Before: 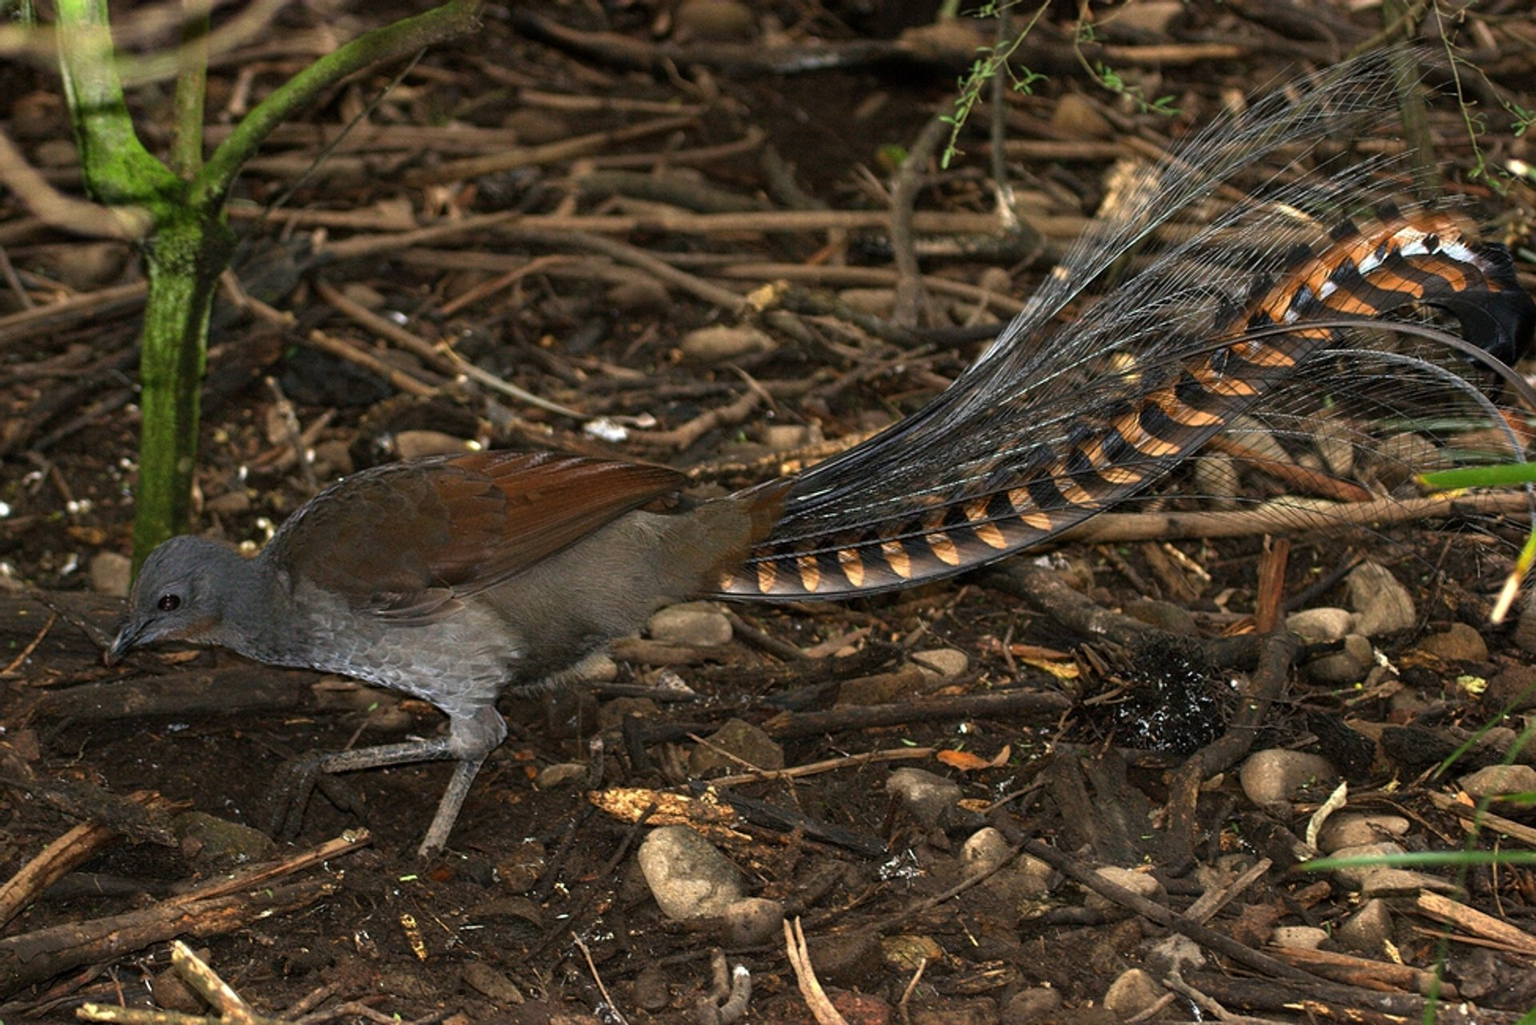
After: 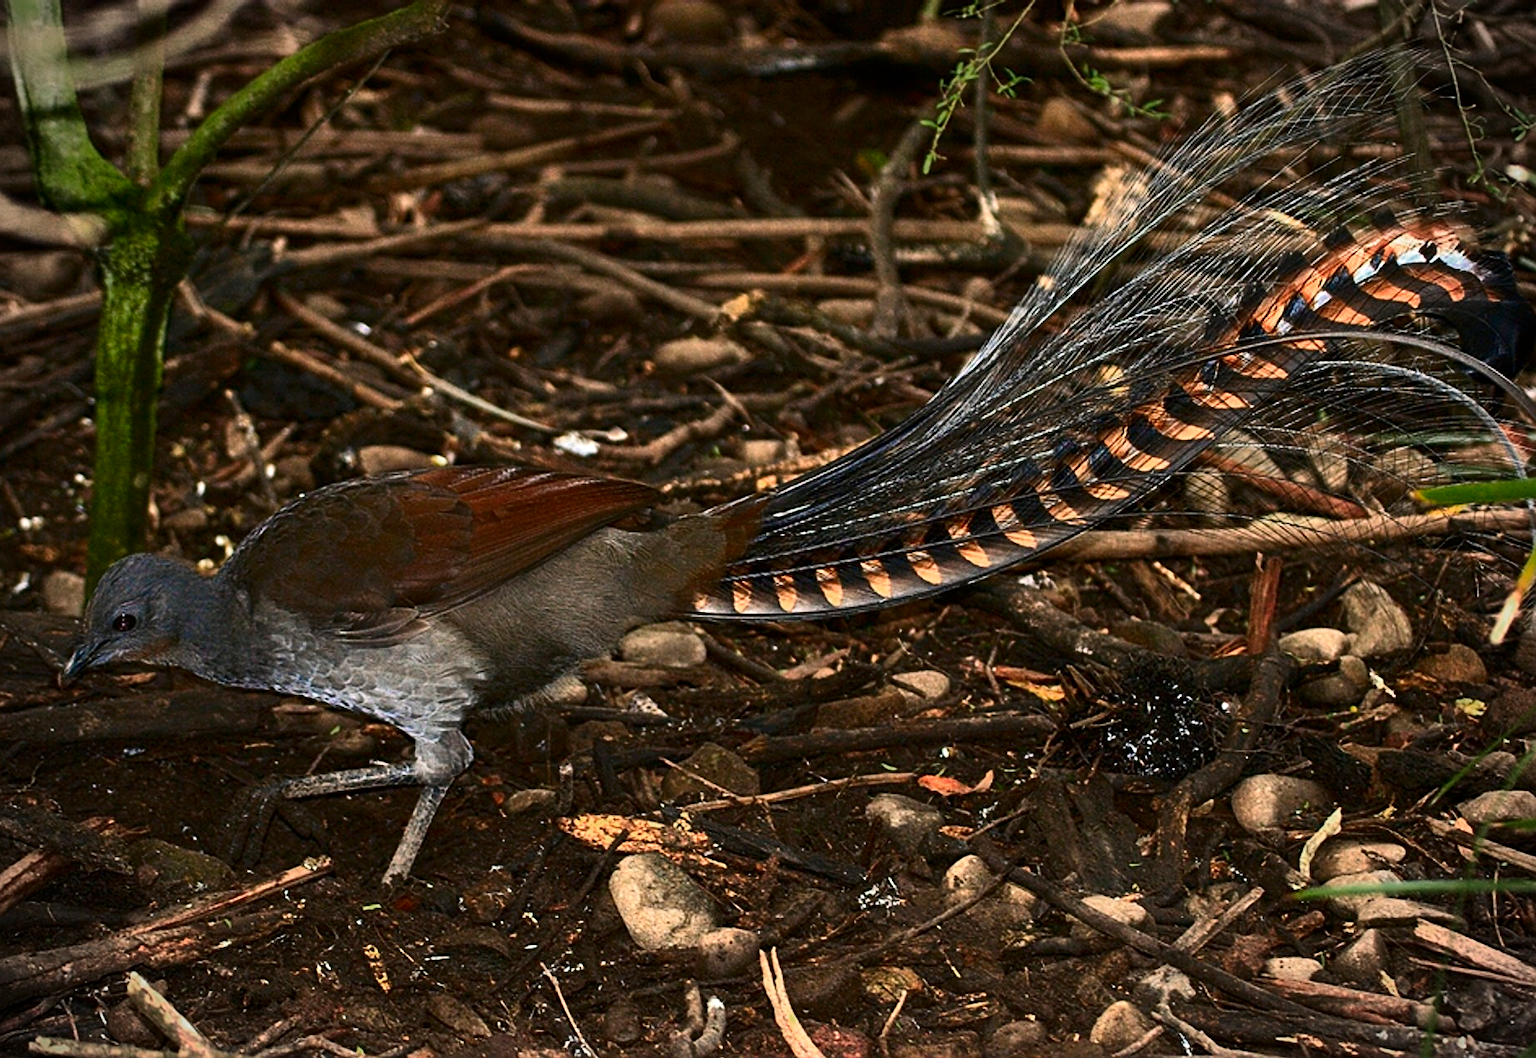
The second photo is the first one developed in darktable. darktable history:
vignetting: fall-off start 89.47%, fall-off radius 43.02%, brightness -0.575, width/height ratio 1.153
crop and rotate: left 3.211%
exposure: exposure 0.205 EV, compensate exposure bias true, compensate highlight preservation false
color zones: curves: ch0 [(0, 0.553) (0.123, 0.58) (0.23, 0.419) (0.468, 0.155) (0.605, 0.132) (0.723, 0.063) (0.833, 0.172) (0.921, 0.468)]; ch1 [(0.025, 0.645) (0.229, 0.584) (0.326, 0.551) (0.537, 0.446) (0.599, 0.911) (0.708, 1) (0.805, 0.944)]; ch2 [(0.086, 0.468) (0.254, 0.464) (0.638, 0.564) (0.702, 0.592) (0.768, 0.564)]
contrast brightness saturation: contrast 0.281
sharpen: on, module defaults
tone equalizer: edges refinement/feathering 500, mask exposure compensation -1.57 EV, preserve details no
